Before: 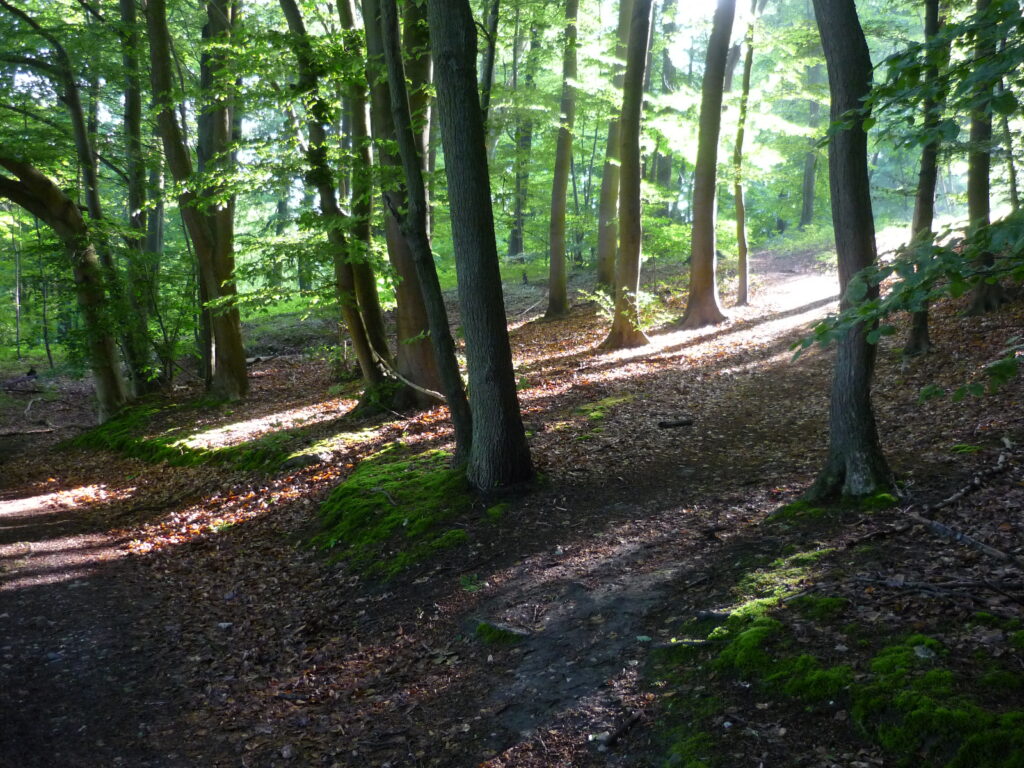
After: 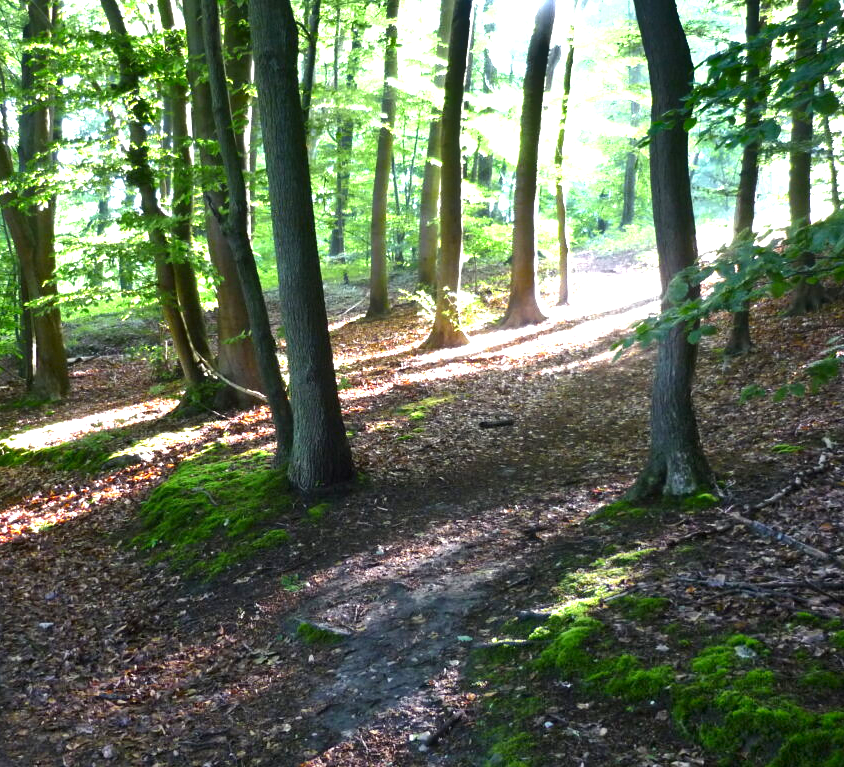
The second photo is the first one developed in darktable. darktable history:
contrast brightness saturation: brightness -0.086
shadows and highlights: radius 134.6, soften with gaussian
crop: left 17.553%, bottom 0.033%
exposure: black level correction 0, exposure 1.362 EV, compensate highlight preservation false
